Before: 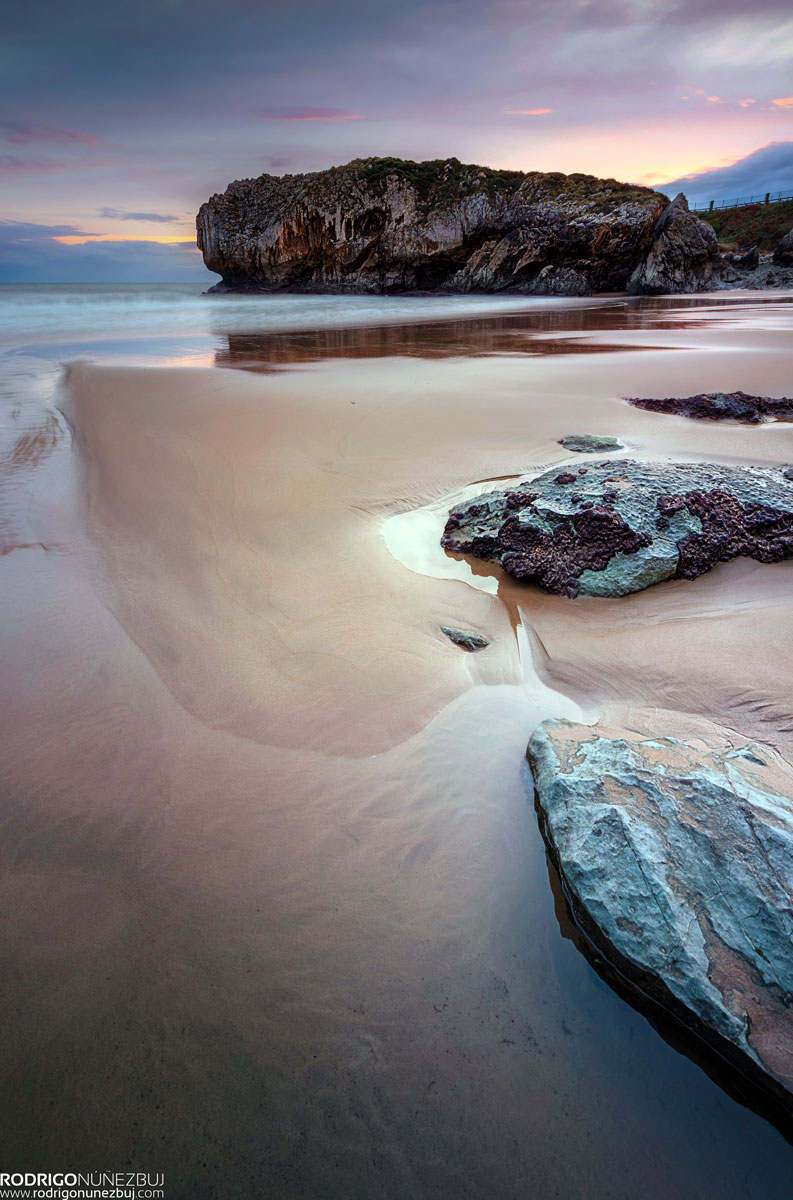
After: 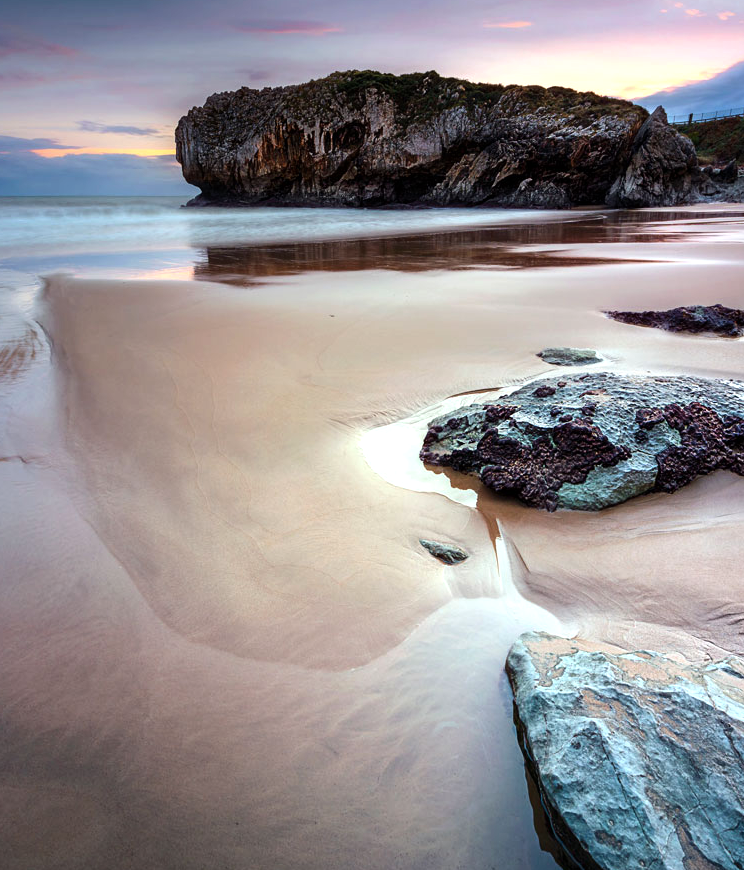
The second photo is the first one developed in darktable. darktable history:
crop: left 2.737%, top 7.287%, right 3.421%, bottom 20.179%
shadows and highlights: shadows 30.86, highlights 0, soften with gaussian
tone equalizer: -8 EV -0.417 EV, -7 EV -0.389 EV, -6 EV -0.333 EV, -5 EV -0.222 EV, -3 EV 0.222 EV, -2 EV 0.333 EV, -1 EV 0.389 EV, +0 EV 0.417 EV, edges refinement/feathering 500, mask exposure compensation -1.57 EV, preserve details no
